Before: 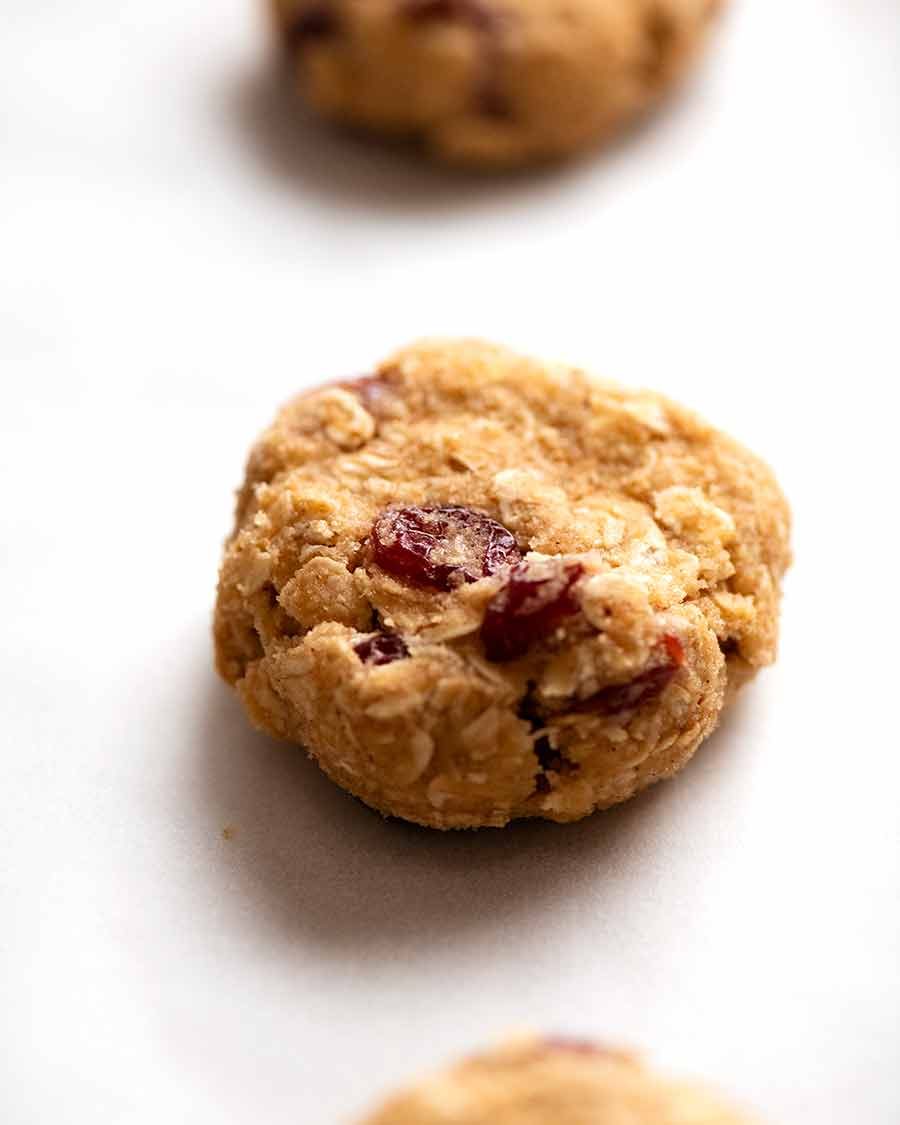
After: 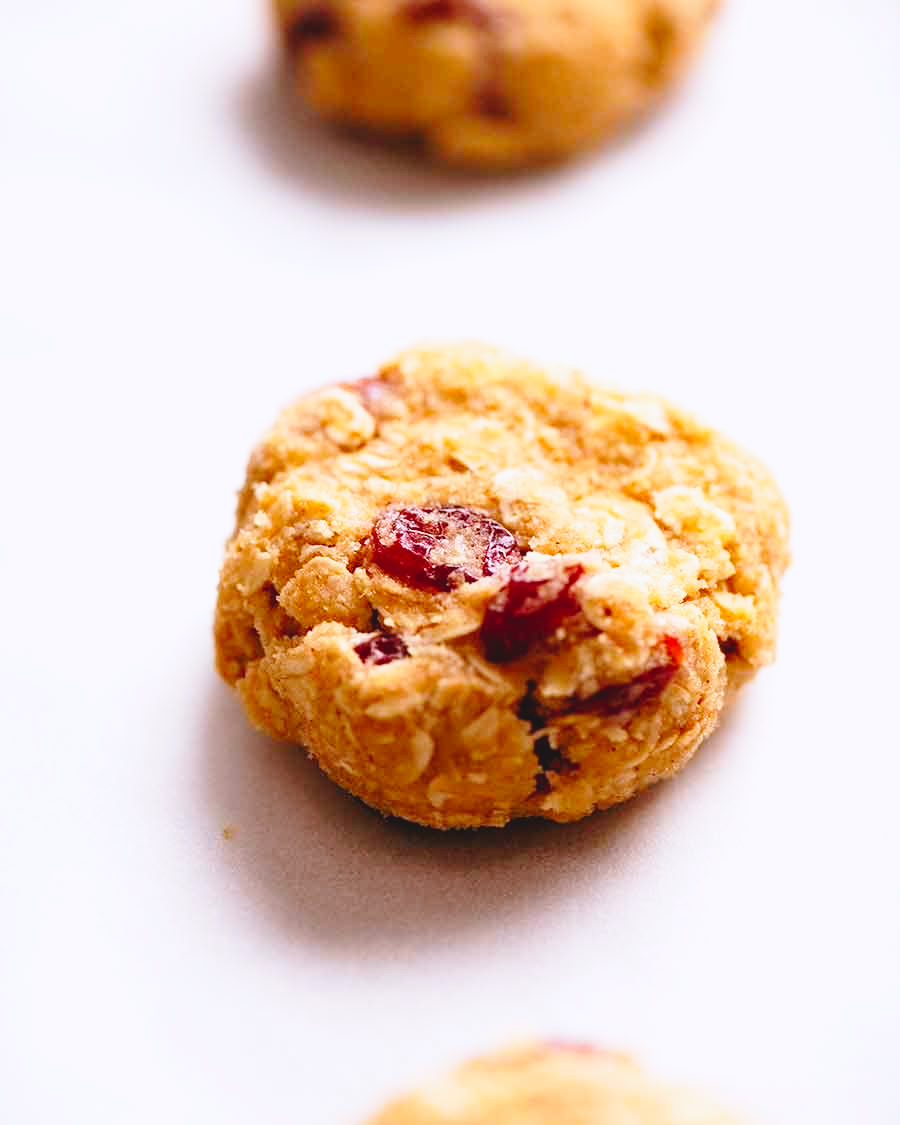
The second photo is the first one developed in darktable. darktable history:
lowpass: radius 0.1, contrast 0.85, saturation 1.1, unbound 0
white balance: red 1.004, blue 1.096
exposure: exposure 0 EV, compensate highlight preservation false
base curve: curves: ch0 [(0, 0) (0.028, 0.03) (0.121, 0.232) (0.46, 0.748) (0.859, 0.968) (1, 1)], preserve colors none
